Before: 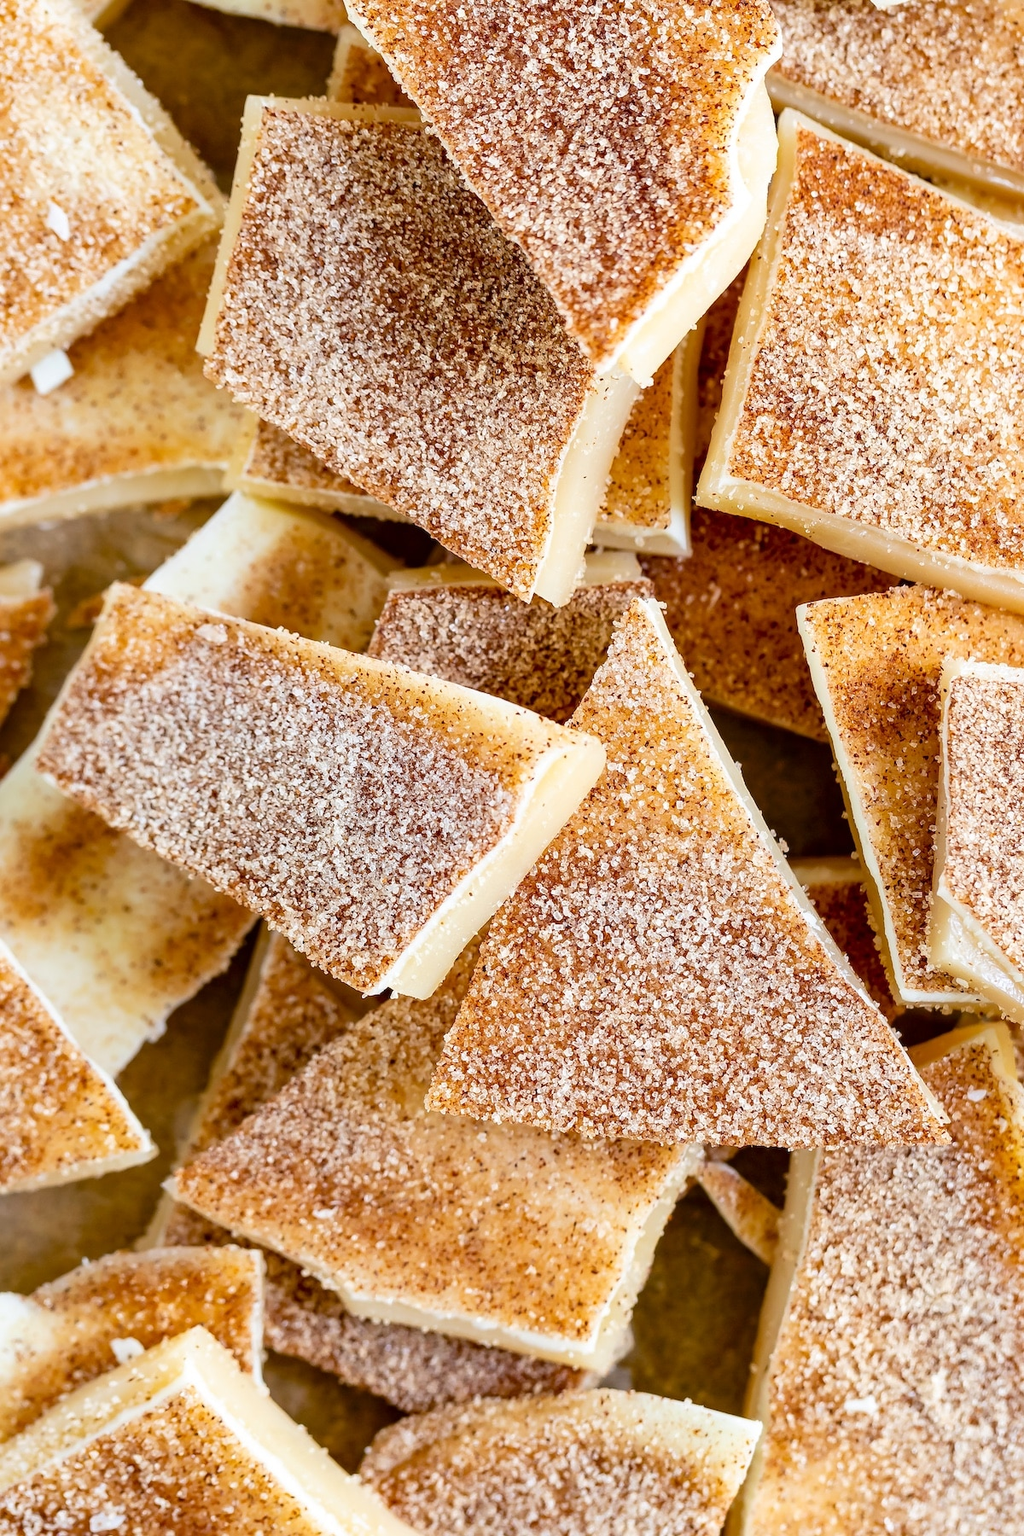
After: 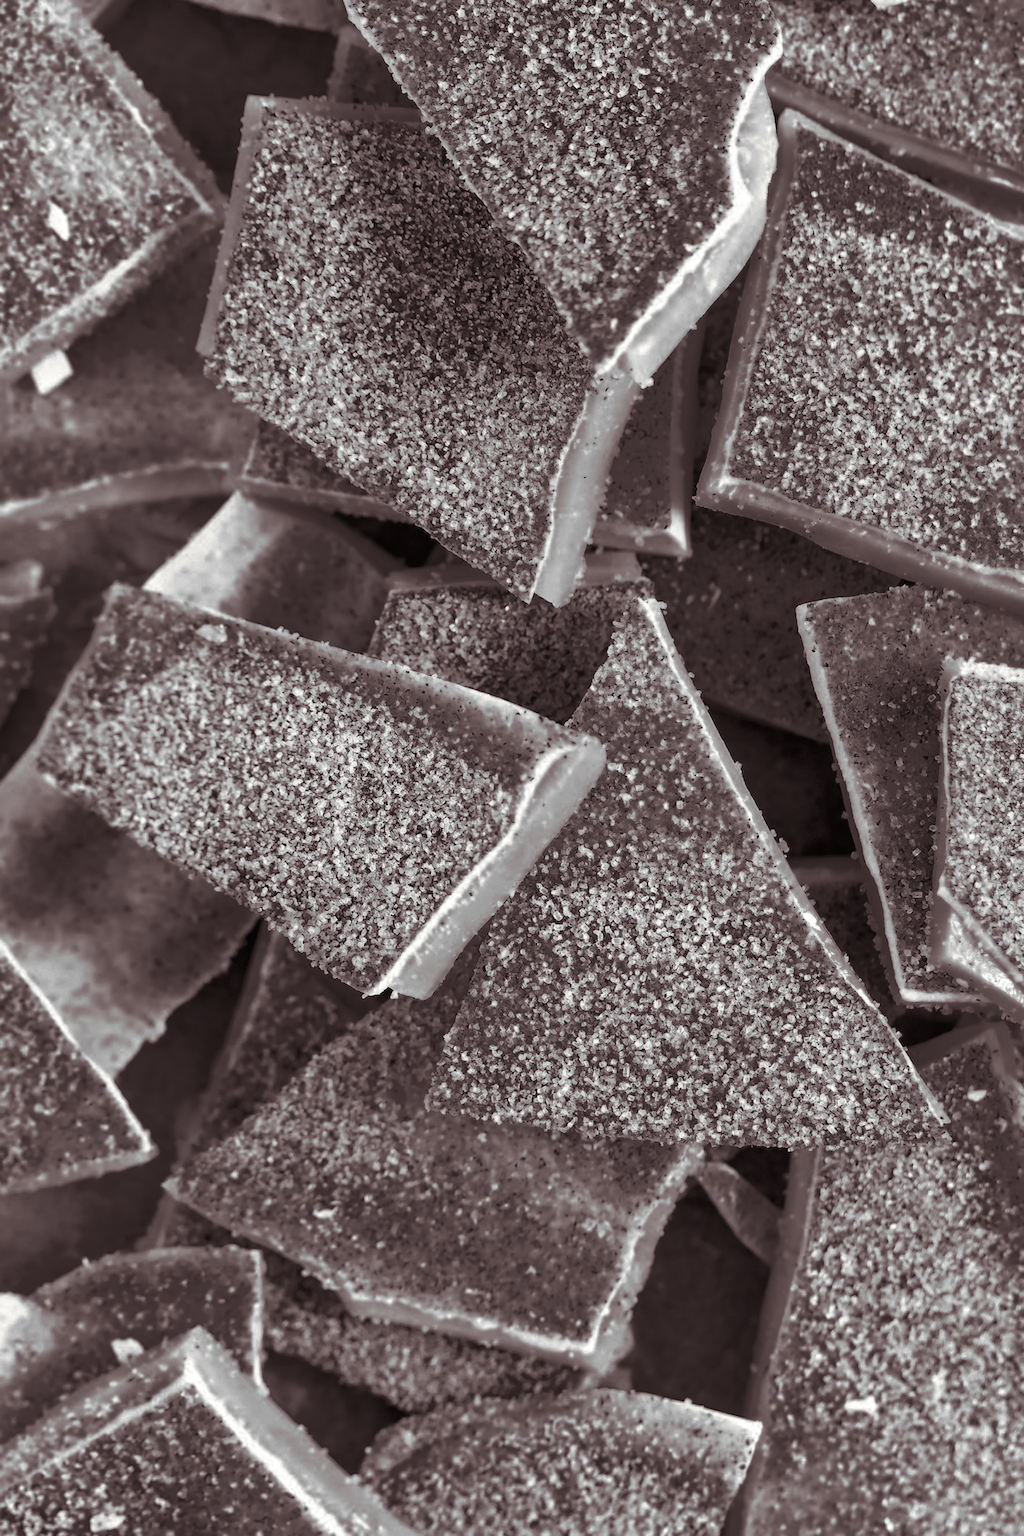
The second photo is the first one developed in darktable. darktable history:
split-toning: shadows › saturation 0.24, highlights › hue 54°, highlights › saturation 0.24
color zones: curves: ch0 [(0.287, 0.048) (0.493, 0.484) (0.737, 0.816)]; ch1 [(0, 0) (0.143, 0) (0.286, 0) (0.429, 0) (0.571, 0) (0.714, 0) (0.857, 0)]
shadows and highlights: shadows 30
